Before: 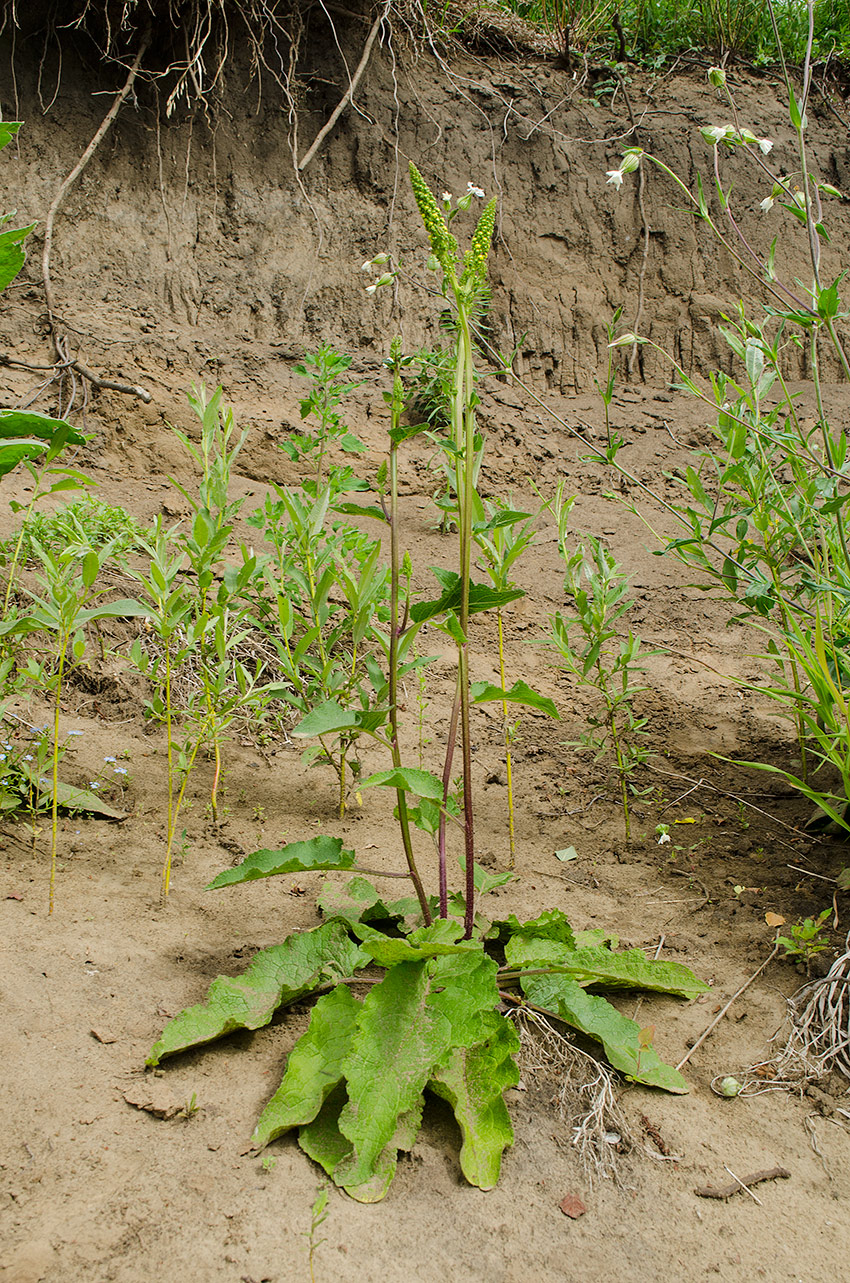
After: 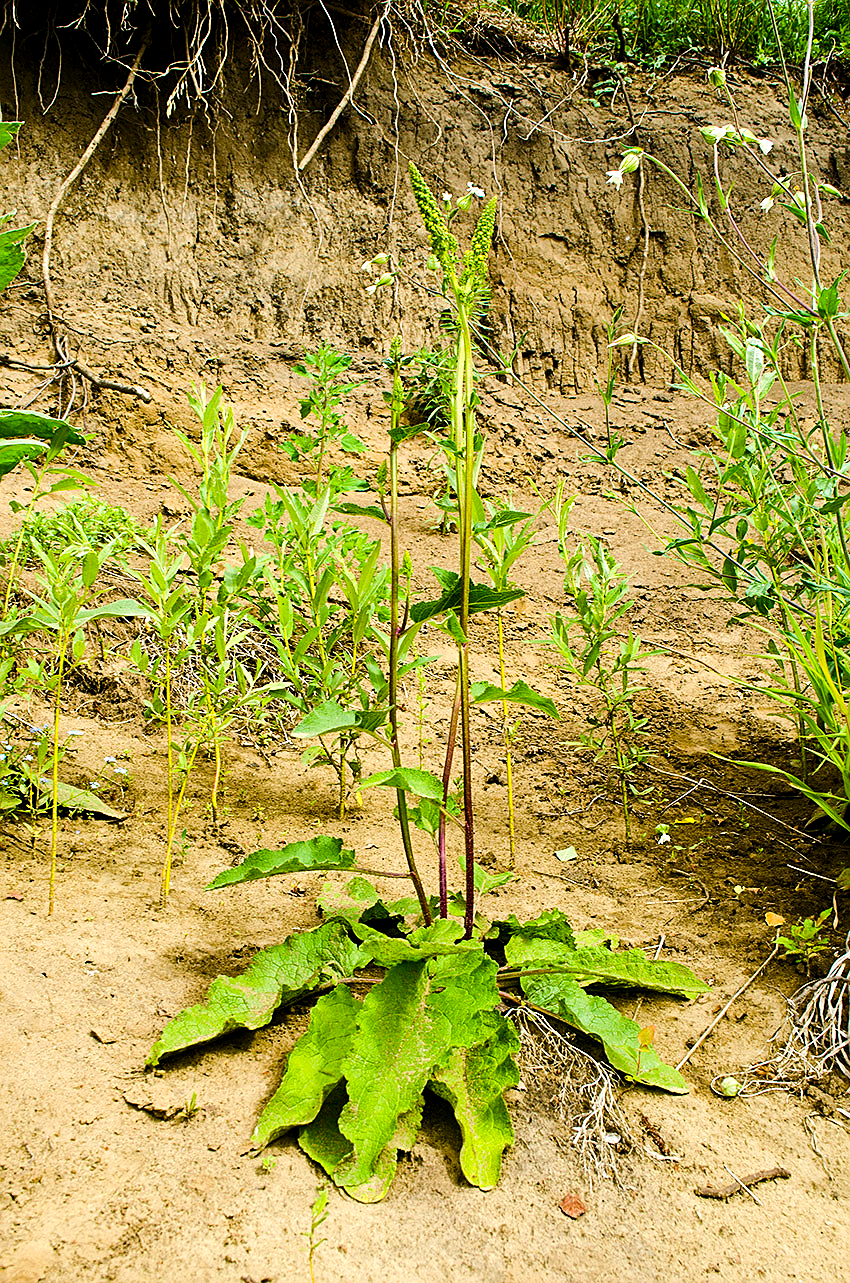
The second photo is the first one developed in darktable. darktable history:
sharpen: on, module defaults
color balance rgb: global offset › luminance -0.37%, perceptual saturation grading › highlights -17.77%, perceptual saturation grading › mid-tones 33.1%, perceptual saturation grading › shadows 50.52%, perceptual brilliance grading › highlights 20%, perceptual brilliance grading › mid-tones 20%, perceptual brilliance grading › shadows -20%, global vibrance 50%
contrast brightness saturation: contrast 0.15, brightness 0.05
